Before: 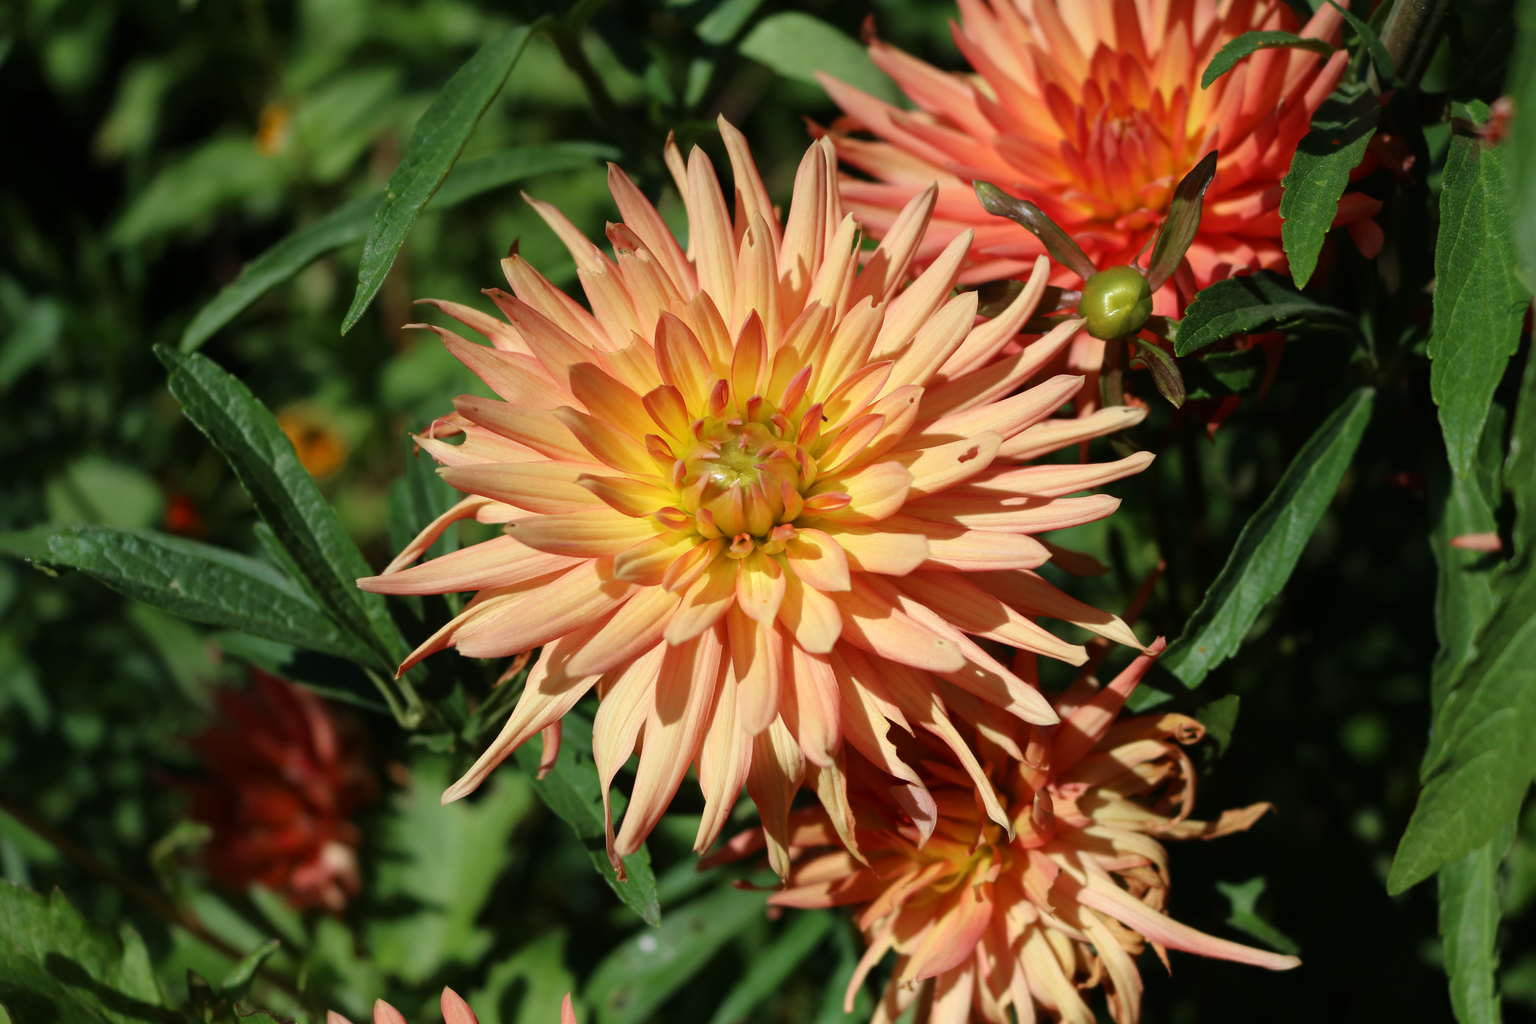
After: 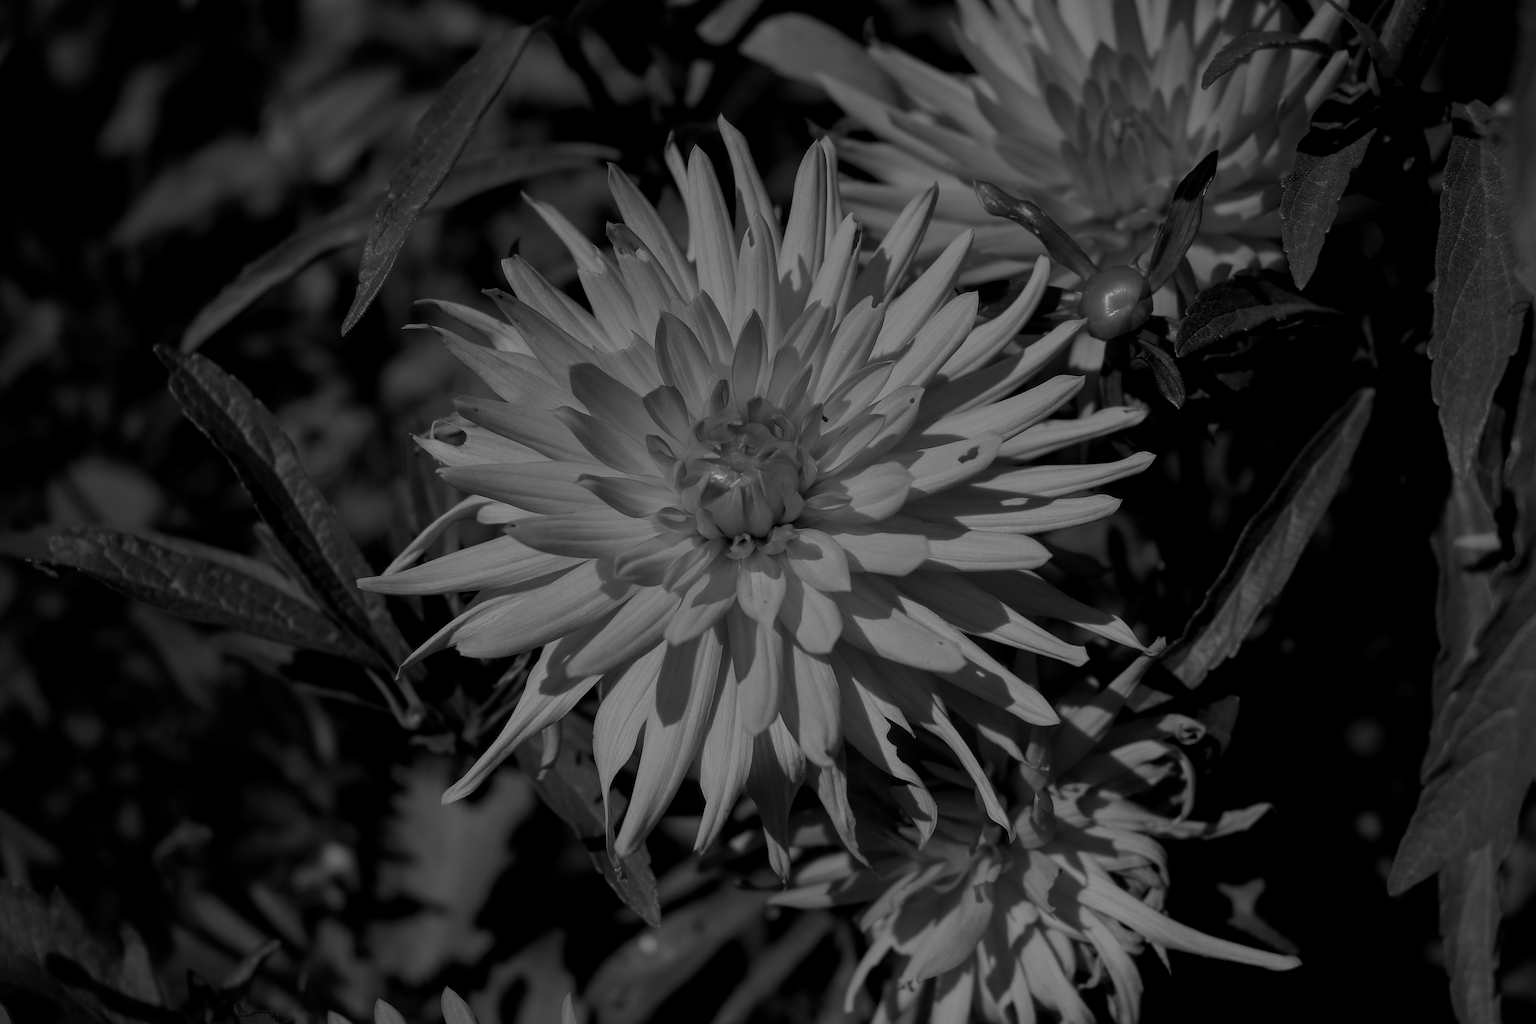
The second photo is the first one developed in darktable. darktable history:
color calibration: output gray [0.18, 0.41, 0.41, 0], gray › normalize channels true, illuminant same as pipeline (D50), adaptation XYZ, x 0.346, y 0.359, gamut compression 0
local contrast: on, module defaults
sharpen: radius 2.167, amount 0.381, threshold 0
exposure: exposure -1.468 EV, compensate highlight preservation false
vignetting: fall-off start 73.57%, center (0.22, -0.235)
color zones: curves: ch1 [(0.235, 0.558) (0.75, 0.5)]; ch2 [(0.25, 0.462) (0.749, 0.457)], mix 25.94%
